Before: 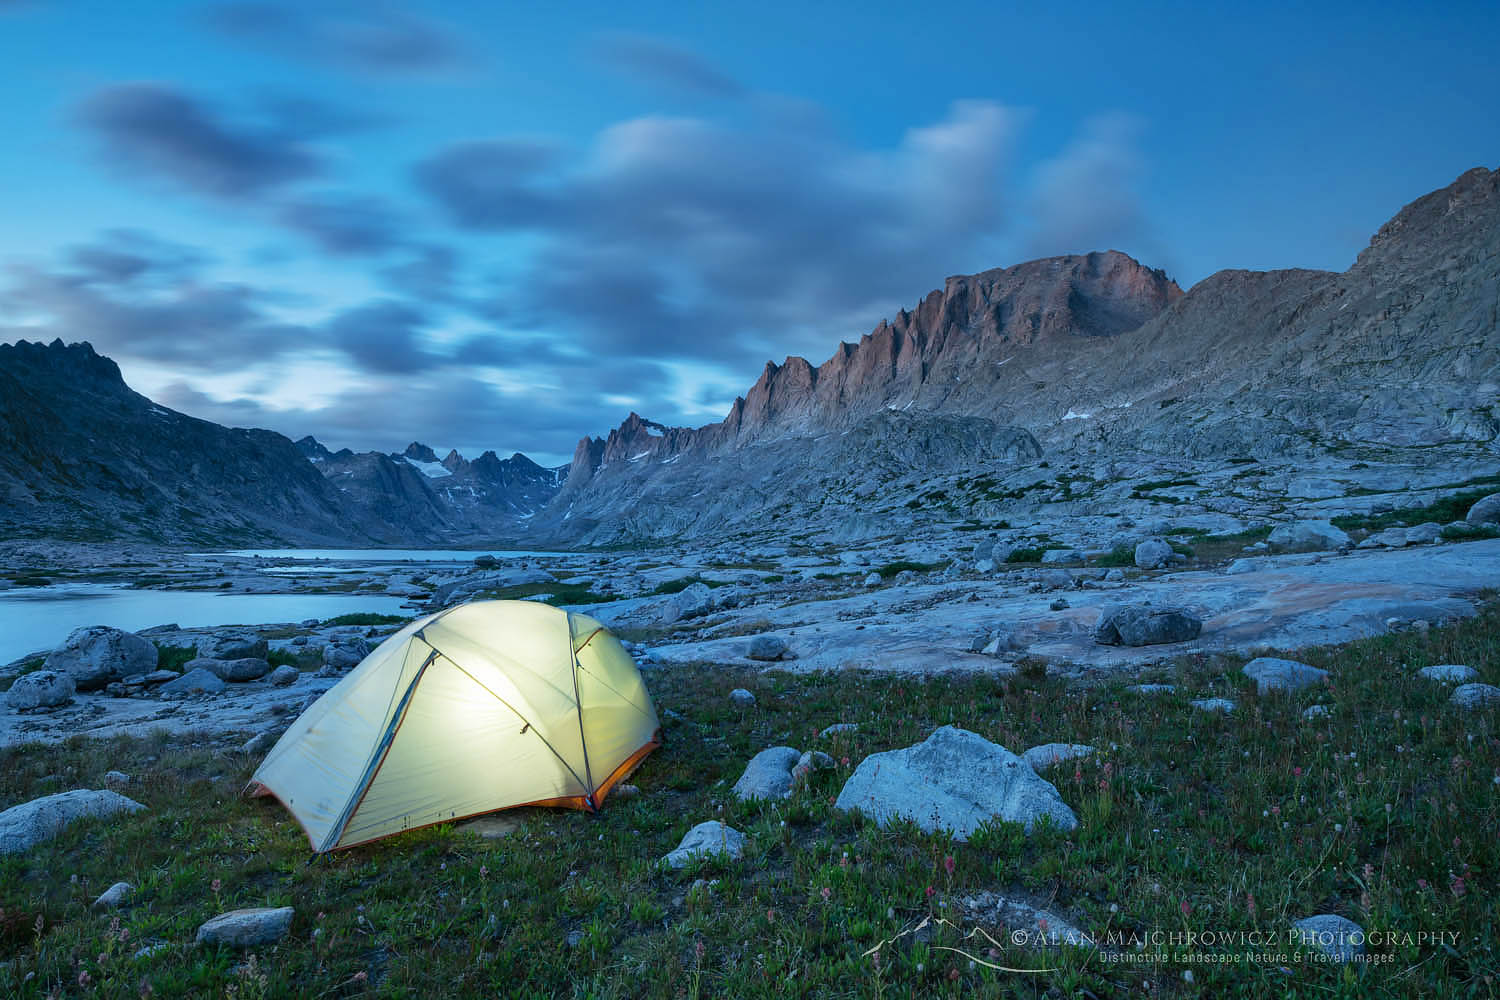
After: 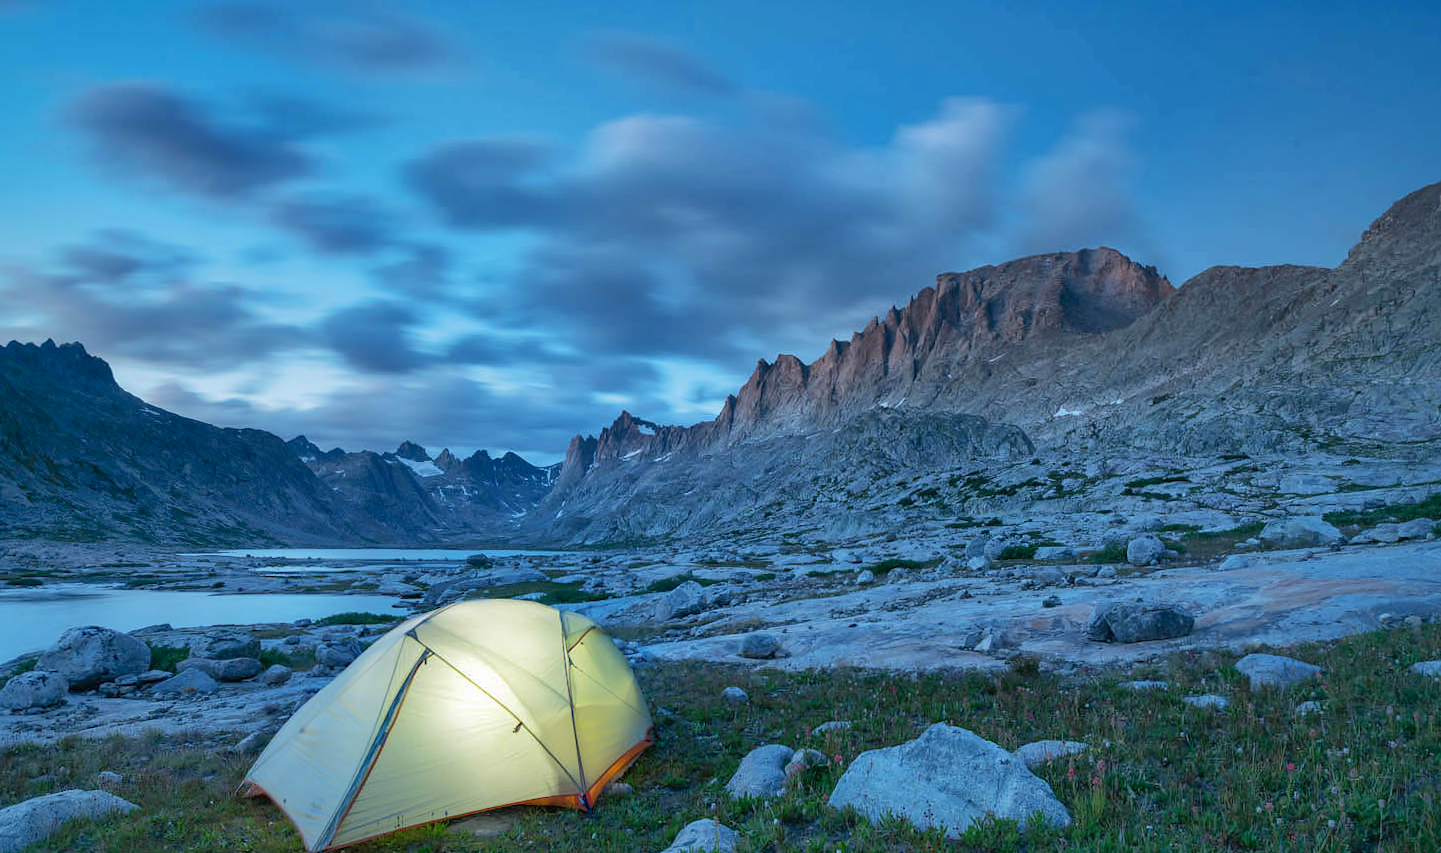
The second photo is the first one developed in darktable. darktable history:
shadows and highlights: shadows 60, highlights -60
contrast brightness saturation: contrast 0.14
crop and rotate: angle 0.2°, left 0.275%, right 3.127%, bottom 14.18%
